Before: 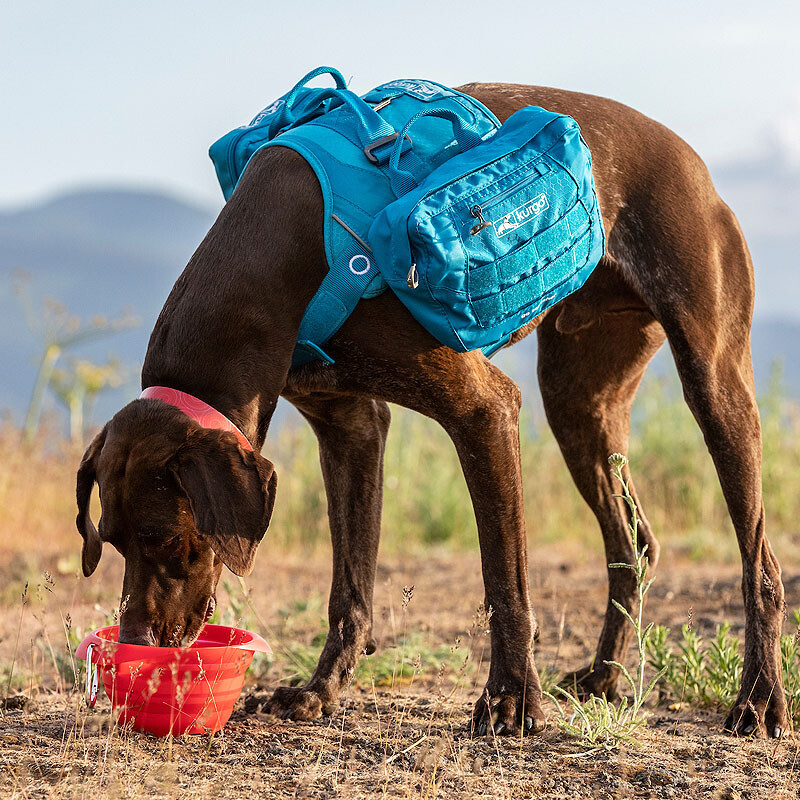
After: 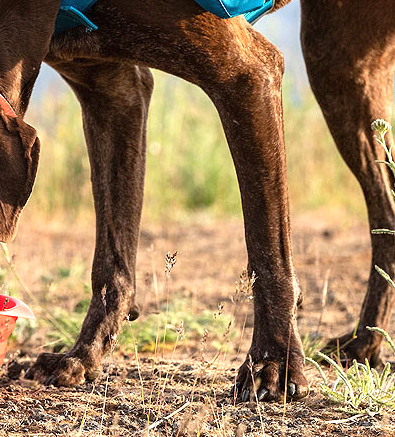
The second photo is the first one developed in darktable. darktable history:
crop: left 29.672%, top 41.786%, right 20.851%, bottom 3.487%
exposure: black level correction 0, exposure 0.5 EV, compensate highlight preservation false
